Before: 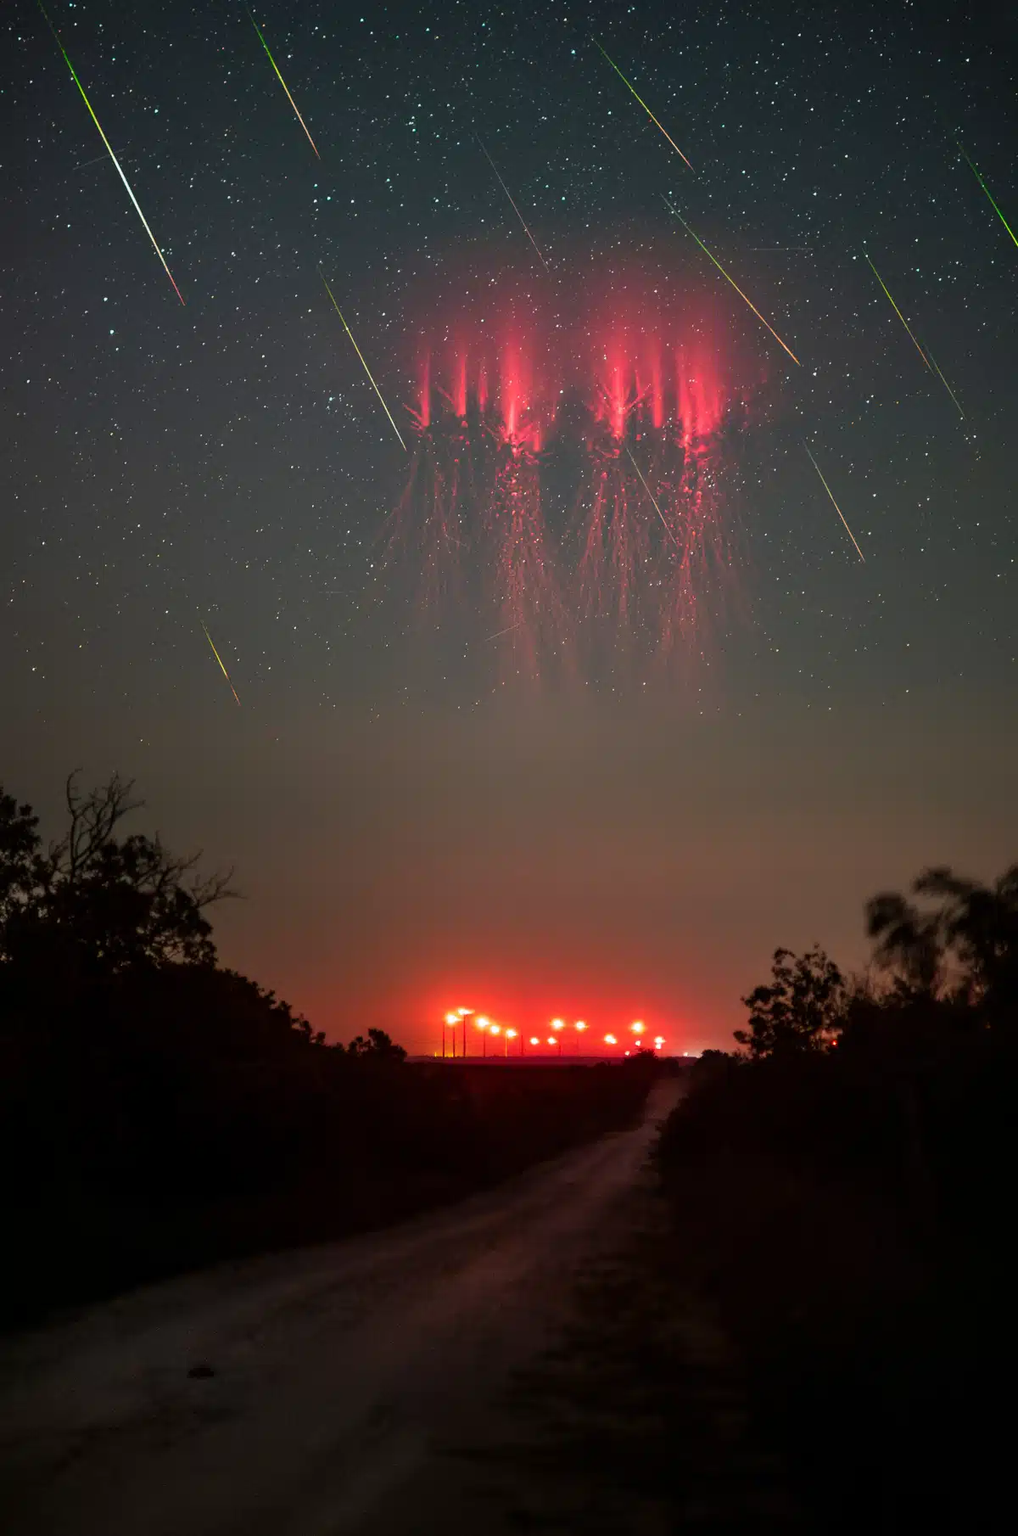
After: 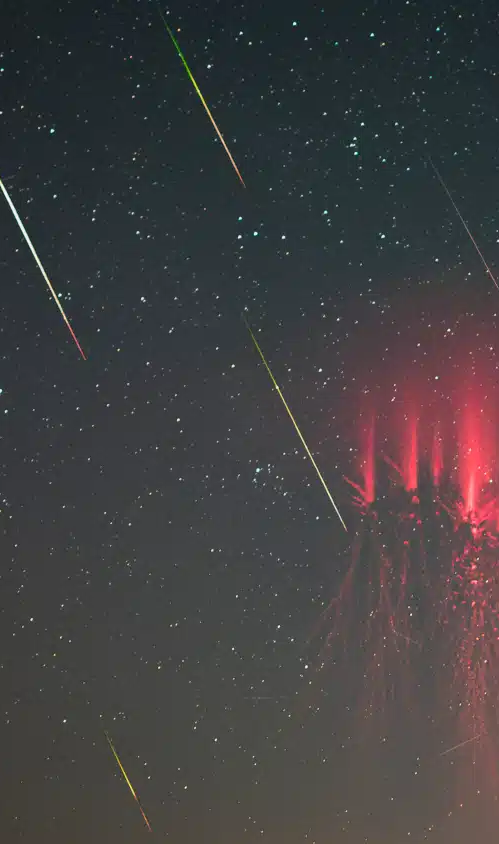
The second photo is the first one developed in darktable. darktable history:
base curve: curves: ch0 [(0, 0) (0.297, 0.298) (1, 1)], preserve colors none
crop and rotate: left 11.022%, top 0.097%, right 47.333%, bottom 53.236%
